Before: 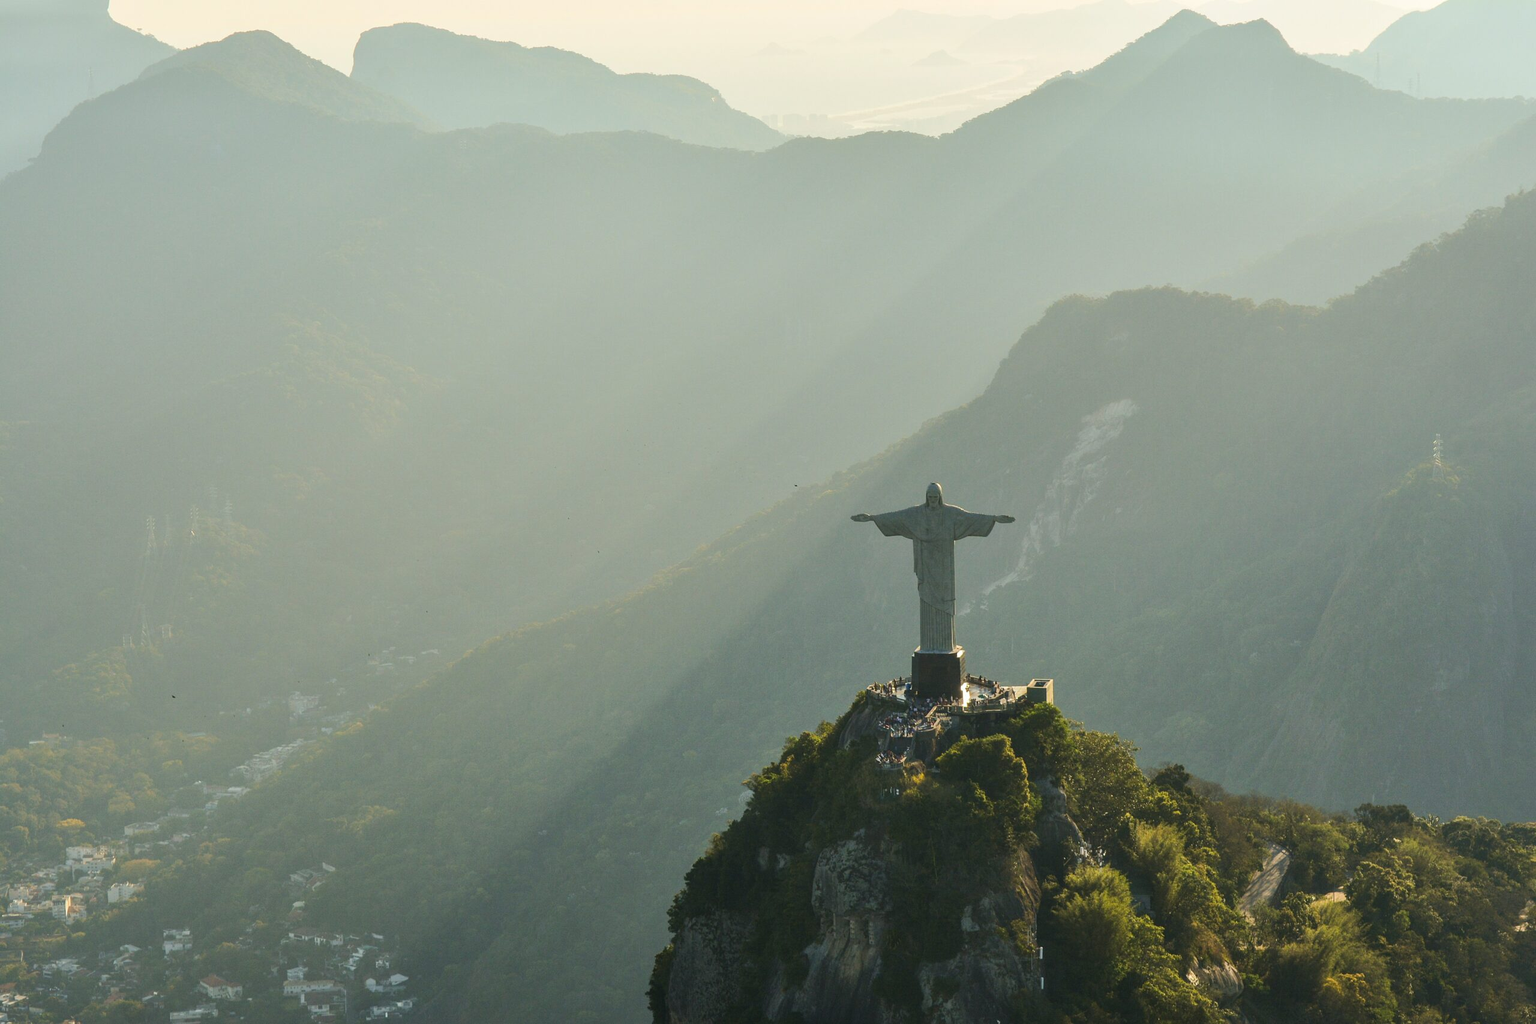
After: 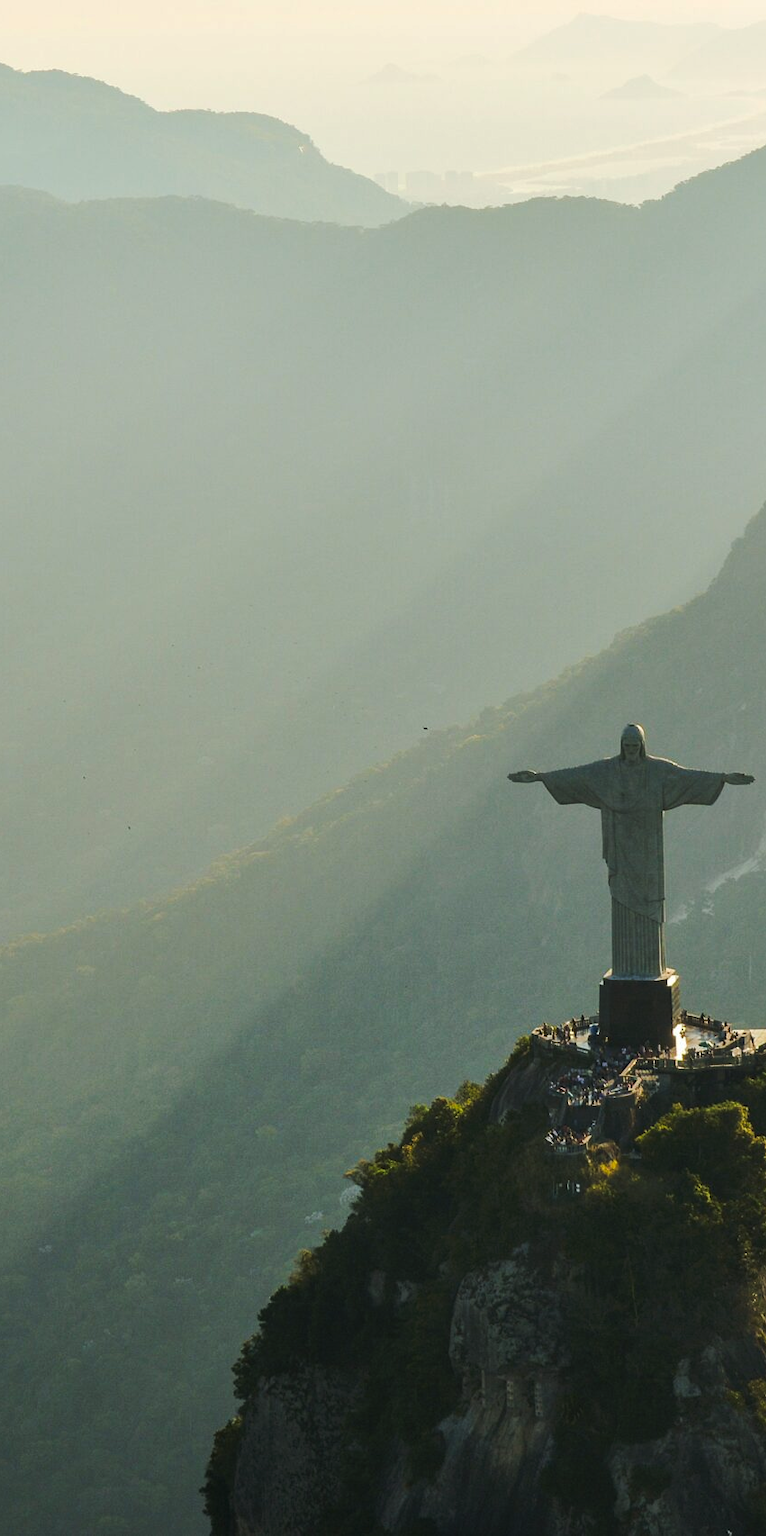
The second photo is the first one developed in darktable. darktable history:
crop: left 33.36%, right 33.36%
tone curve: curves: ch0 [(0, 0) (0.003, 0.006) (0.011, 0.01) (0.025, 0.017) (0.044, 0.029) (0.069, 0.043) (0.1, 0.064) (0.136, 0.091) (0.177, 0.128) (0.224, 0.162) (0.277, 0.206) (0.335, 0.258) (0.399, 0.324) (0.468, 0.404) (0.543, 0.499) (0.623, 0.595) (0.709, 0.693) (0.801, 0.786) (0.898, 0.883) (1, 1)], preserve colors none
